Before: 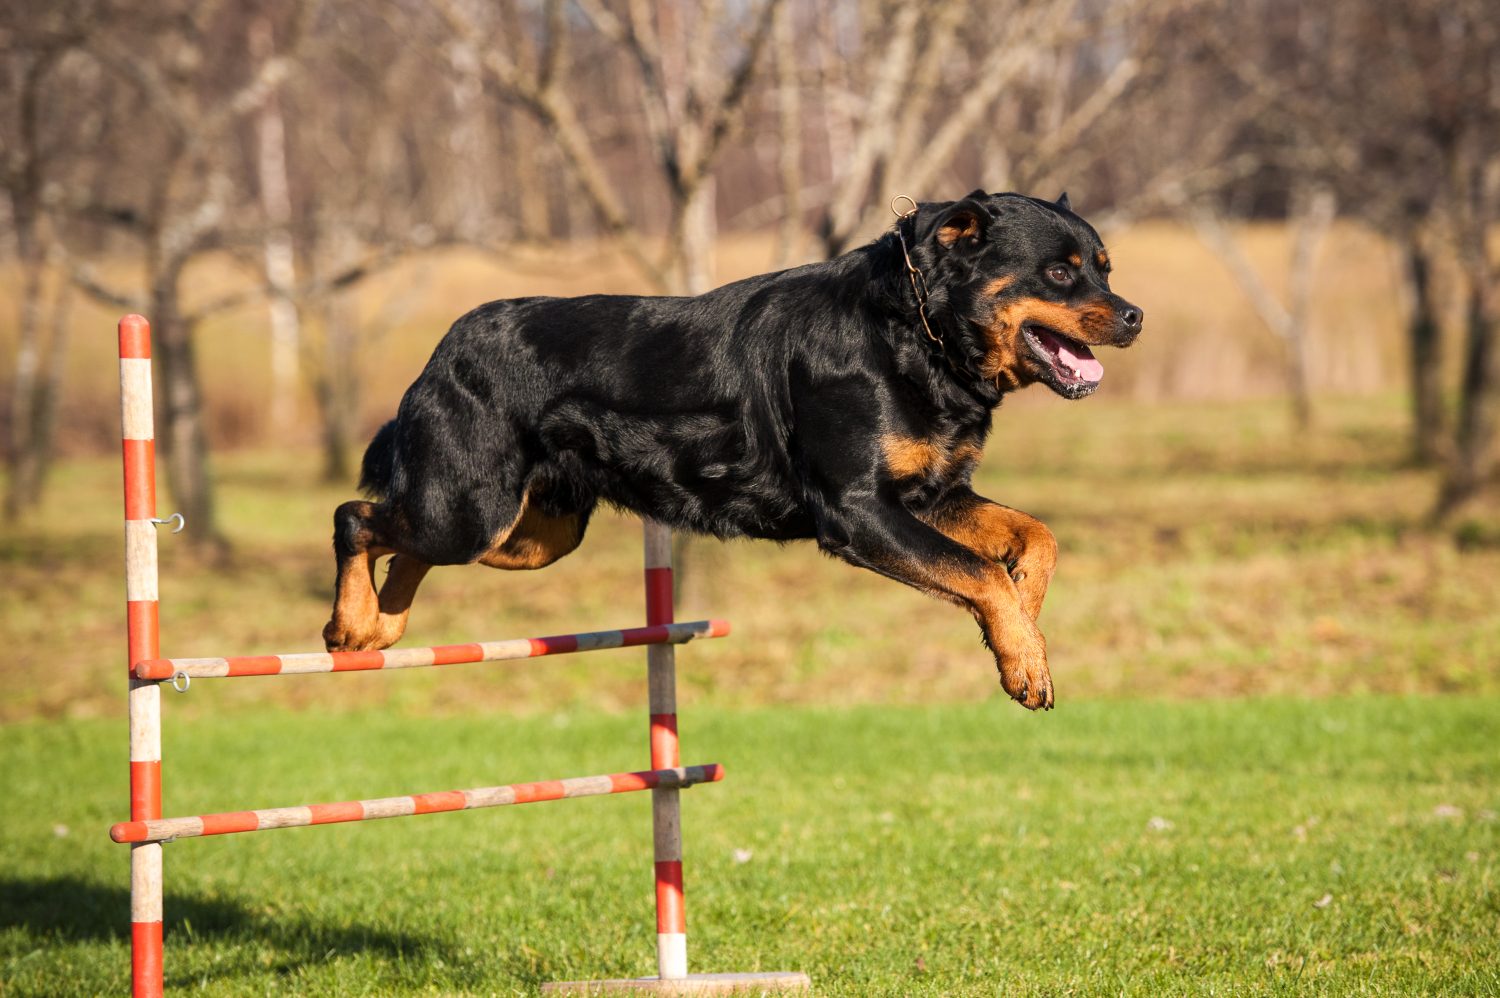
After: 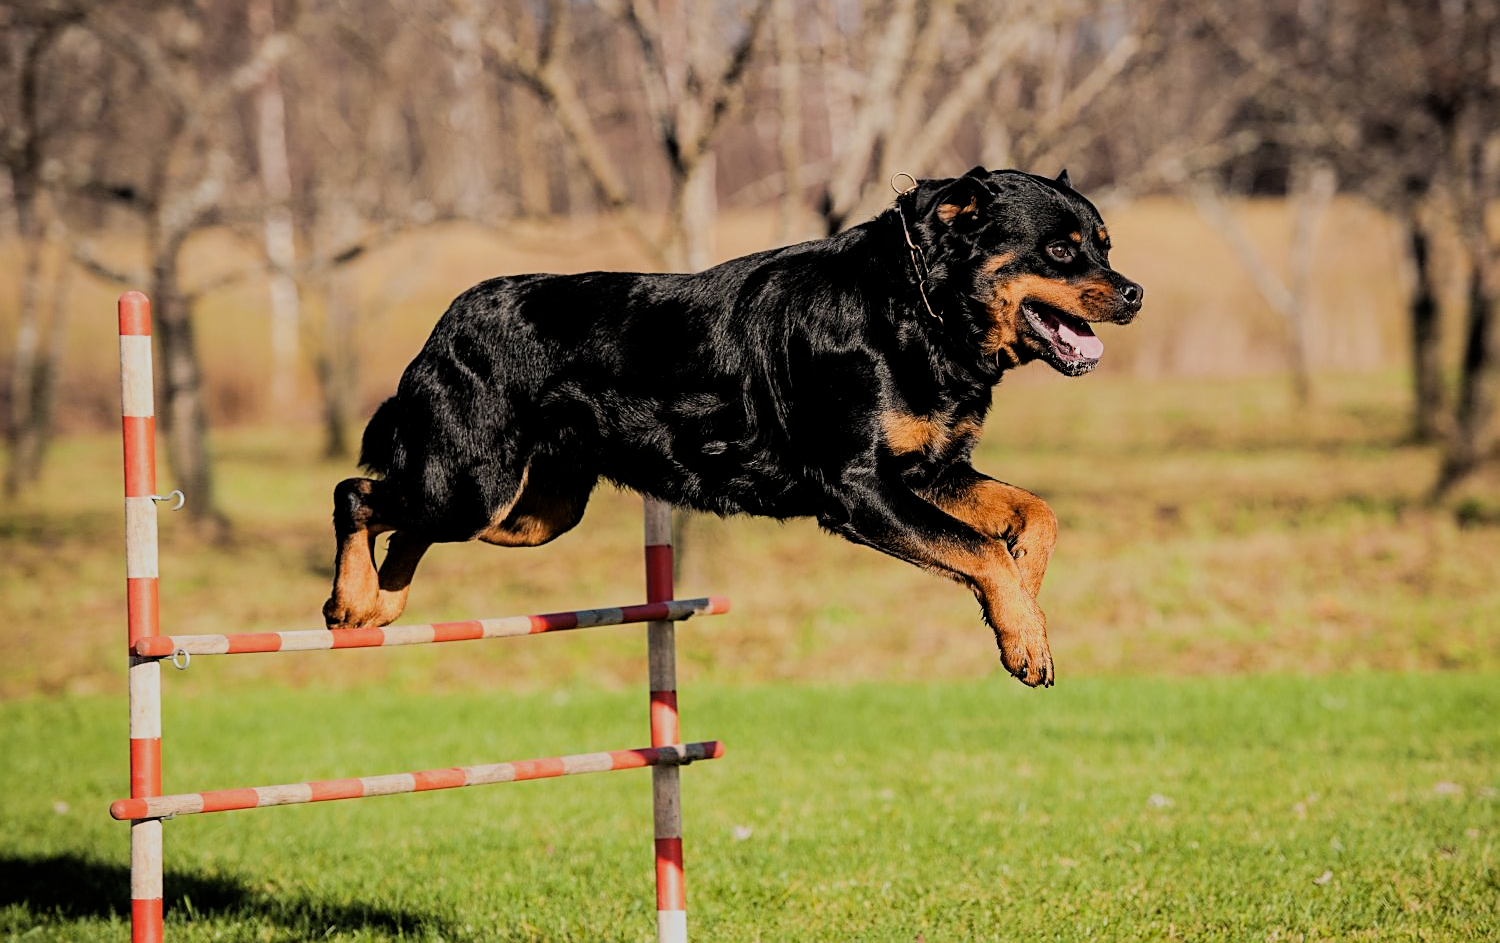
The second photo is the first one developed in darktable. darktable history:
crop and rotate: top 2.337%, bottom 3.127%
sharpen: on, module defaults
filmic rgb: black relative exposure -4.13 EV, white relative exposure 5.15 EV, threshold 2.98 EV, structure ↔ texture 99.87%, hardness 2.03, contrast 1.164, enable highlight reconstruction true
tone equalizer: edges refinement/feathering 500, mask exposure compensation -1.57 EV, preserve details no
